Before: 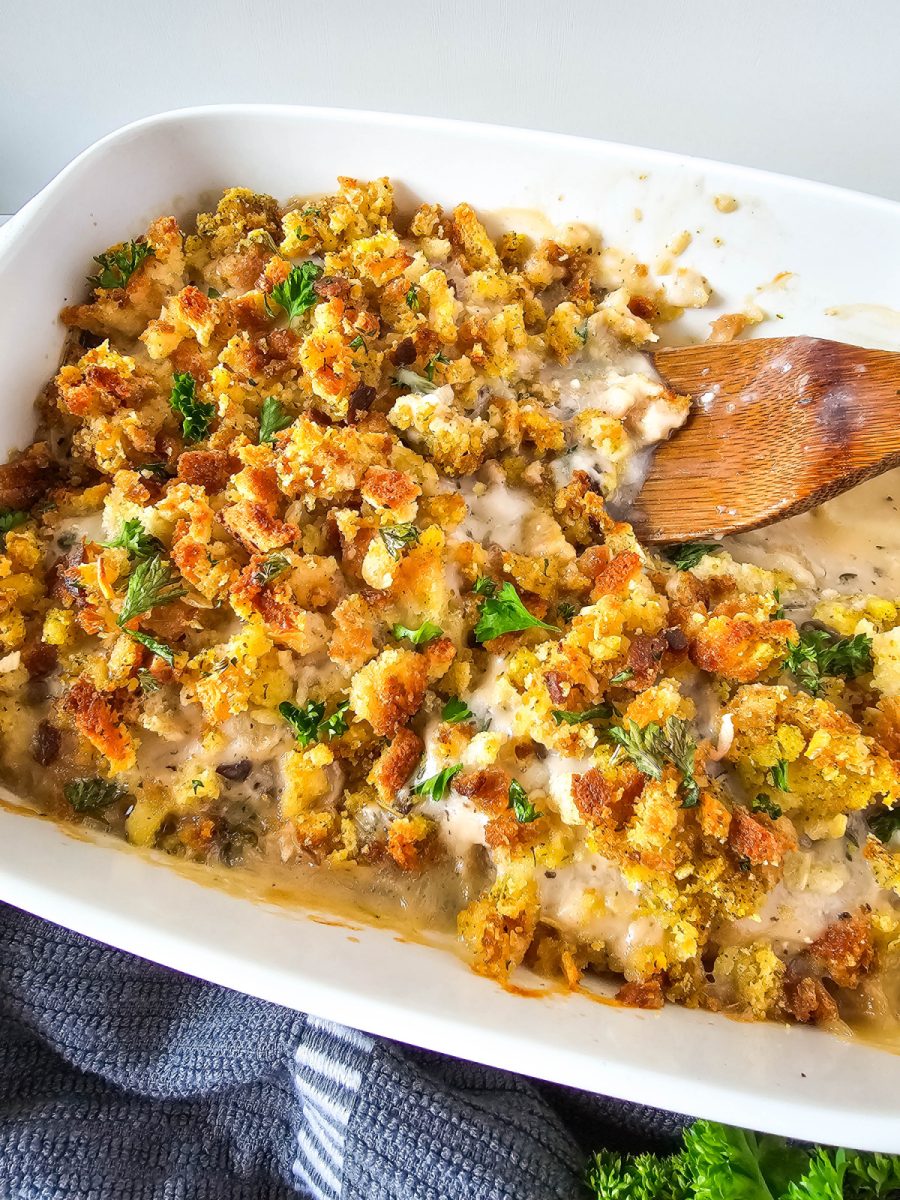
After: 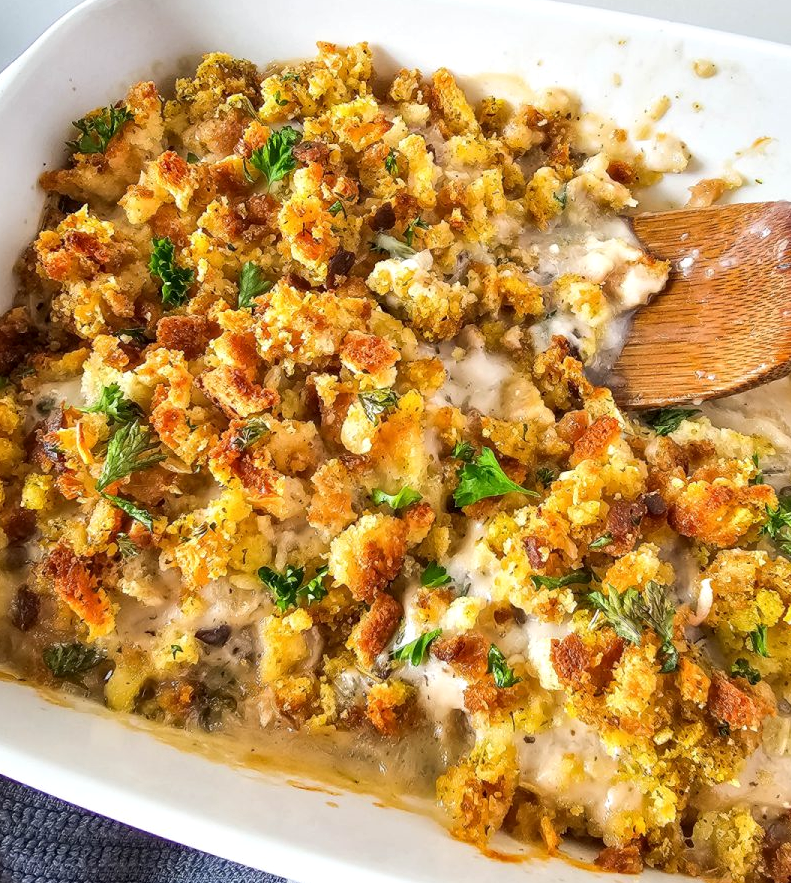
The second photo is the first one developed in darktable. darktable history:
local contrast: highlights 100%, shadows 100%, detail 120%, midtone range 0.2
crop and rotate: left 2.425%, top 11.305%, right 9.6%, bottom 15.08%
